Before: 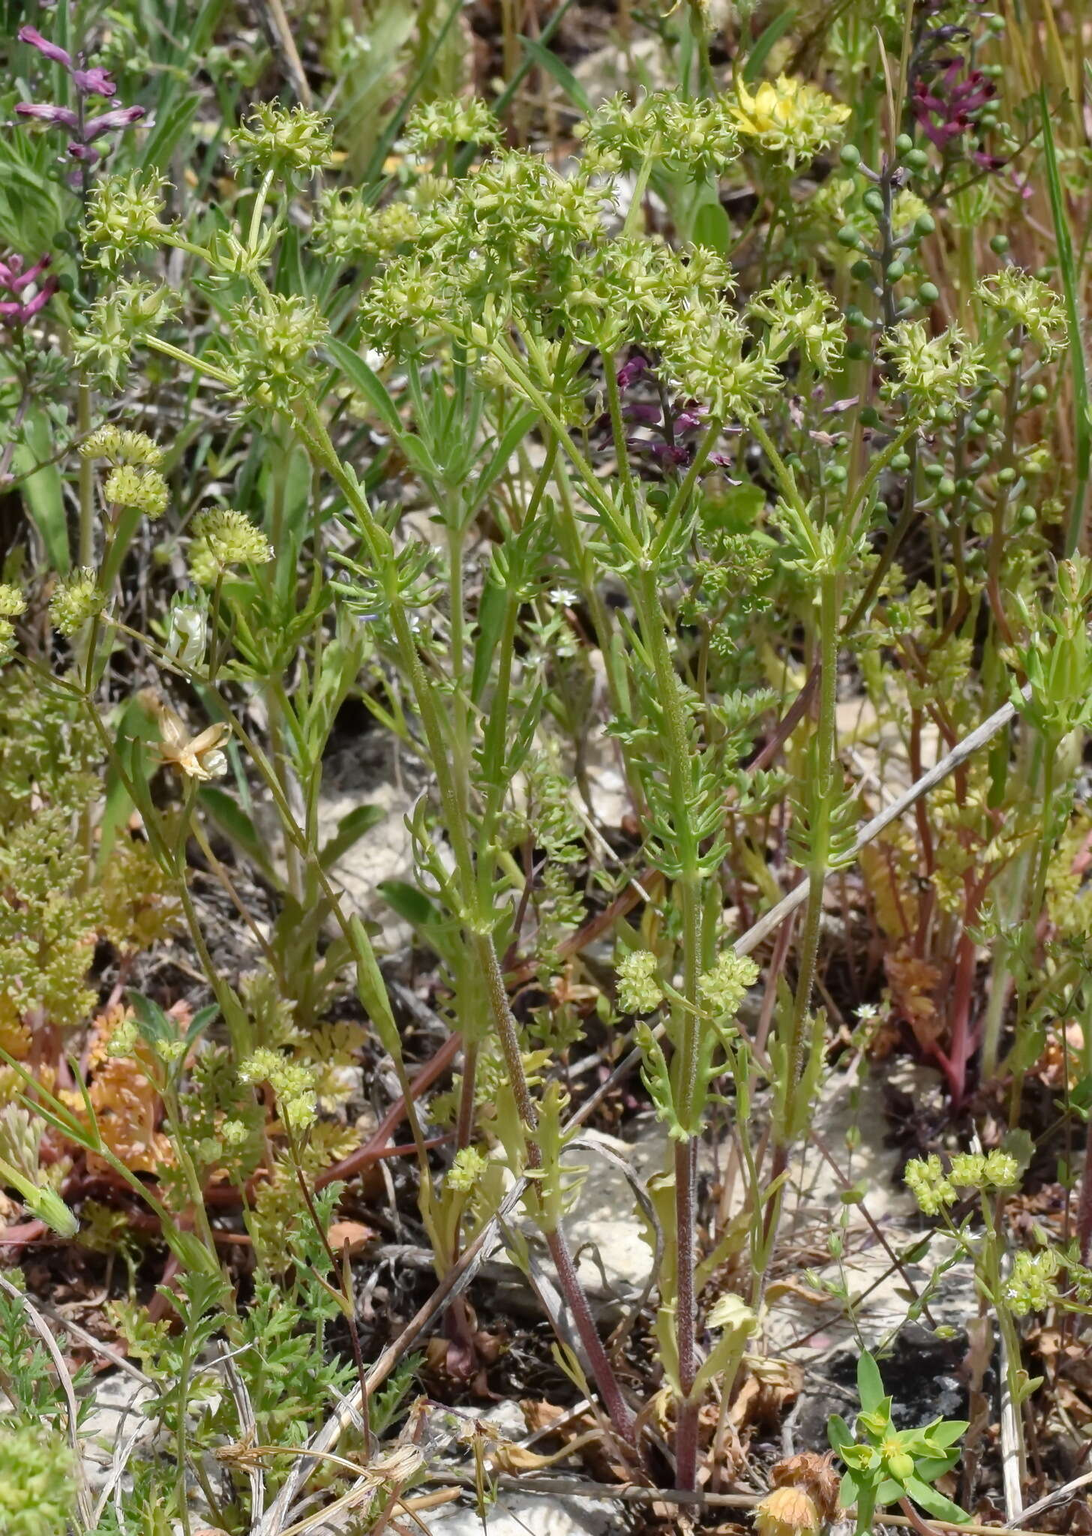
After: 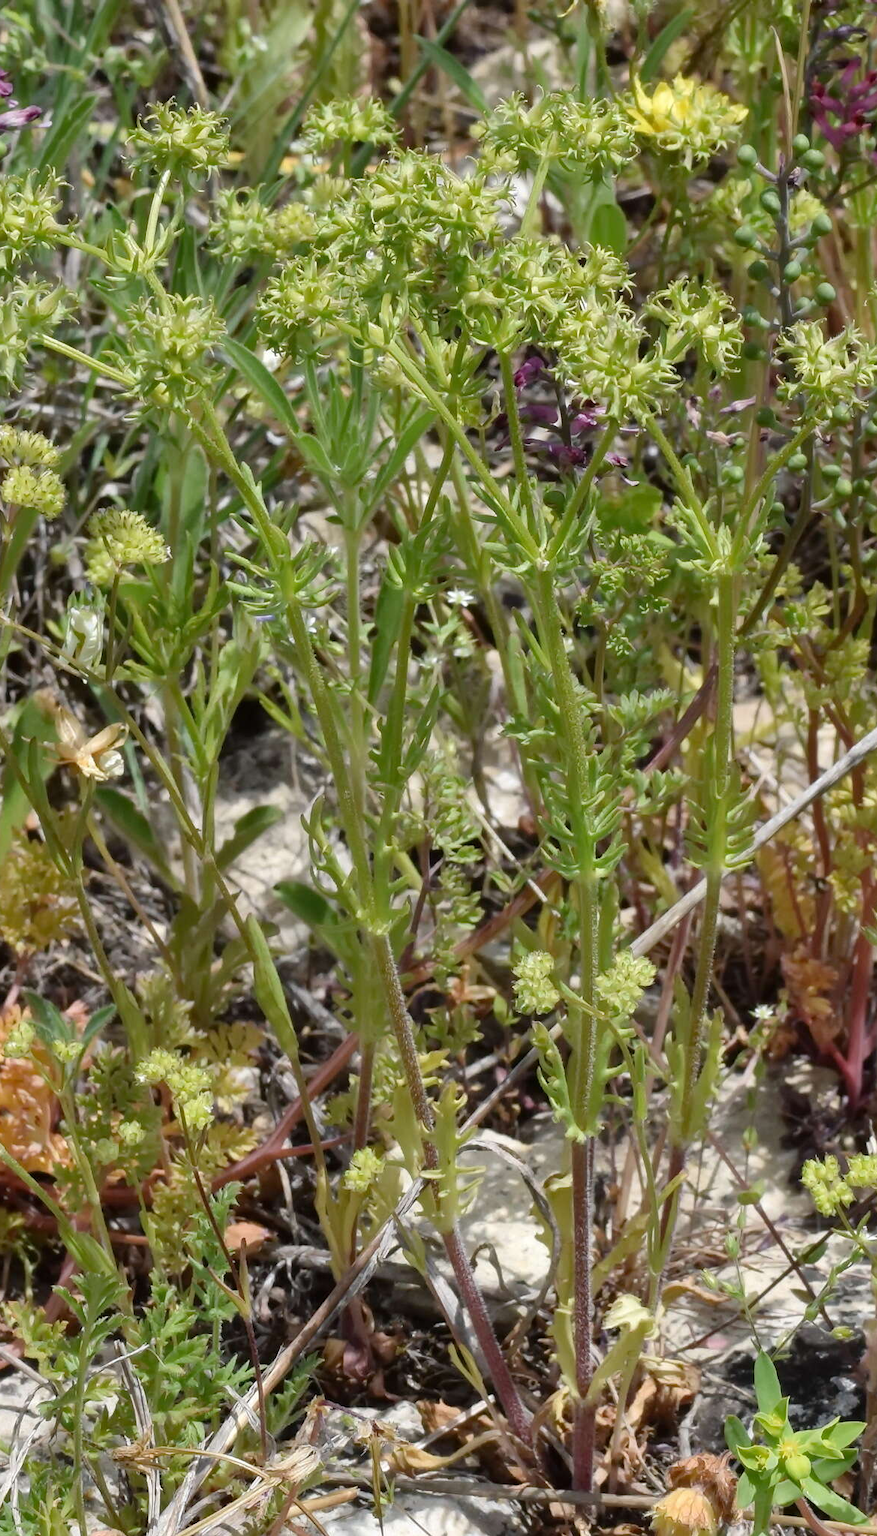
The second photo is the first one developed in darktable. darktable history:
crop and rotate: left 9.509%, right 10.127%
